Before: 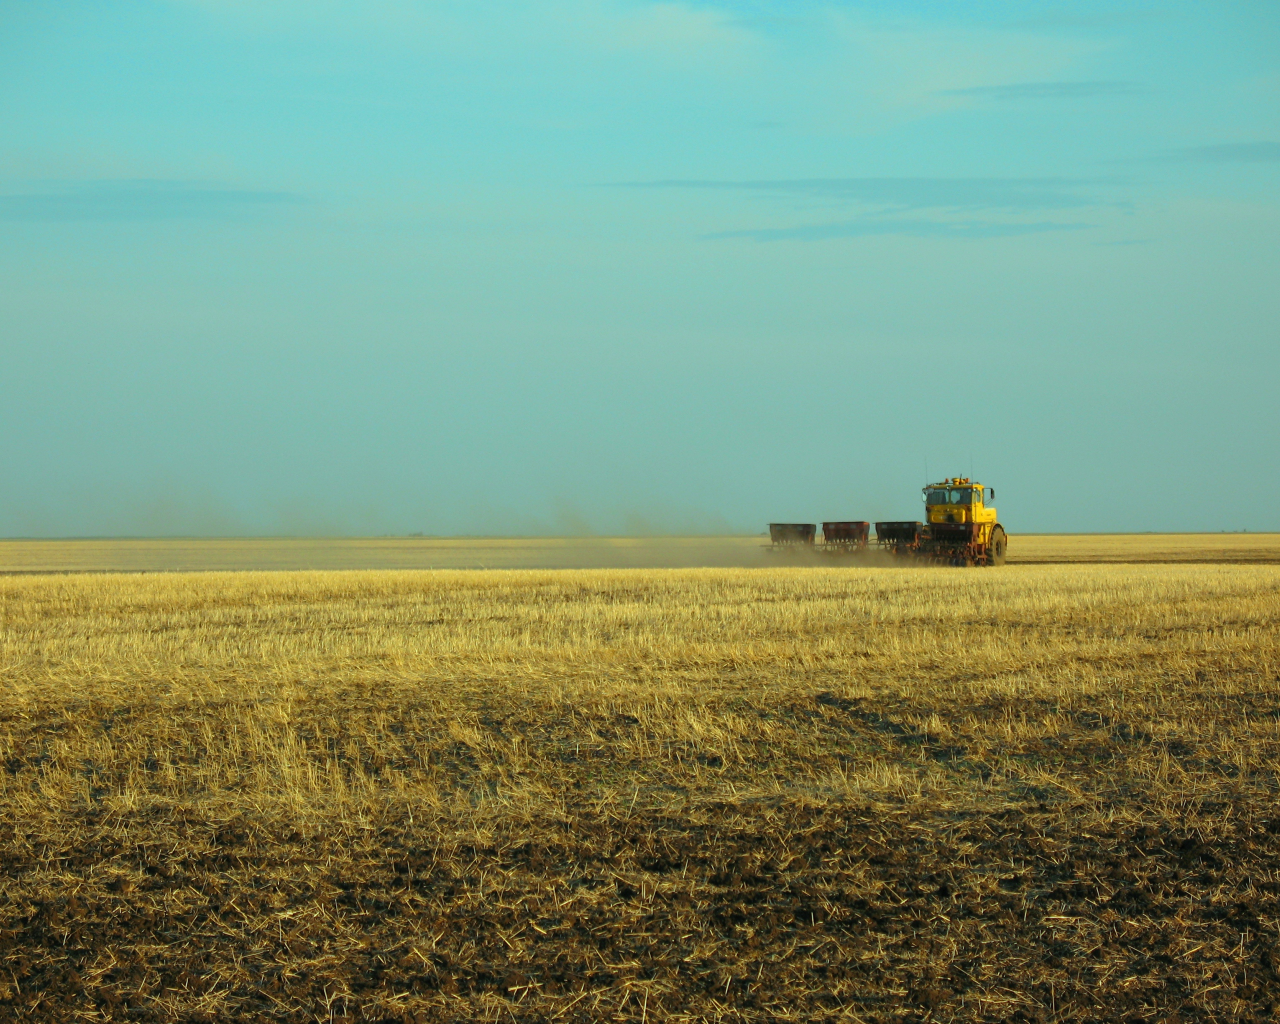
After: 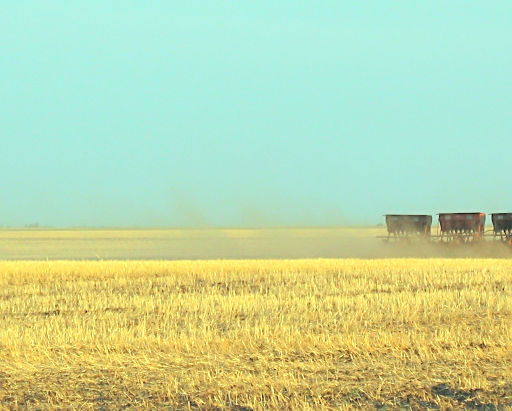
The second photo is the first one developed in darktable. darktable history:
contrast brightness saturation: brightness 0.272
crop: left 30.045%, top 30.193%, right 29.928%, bottom 29.595%
exposure: black level correction -0.002, exposure 0.536 EV, compensate highlight preservation false
sharpen: on, module defaults
